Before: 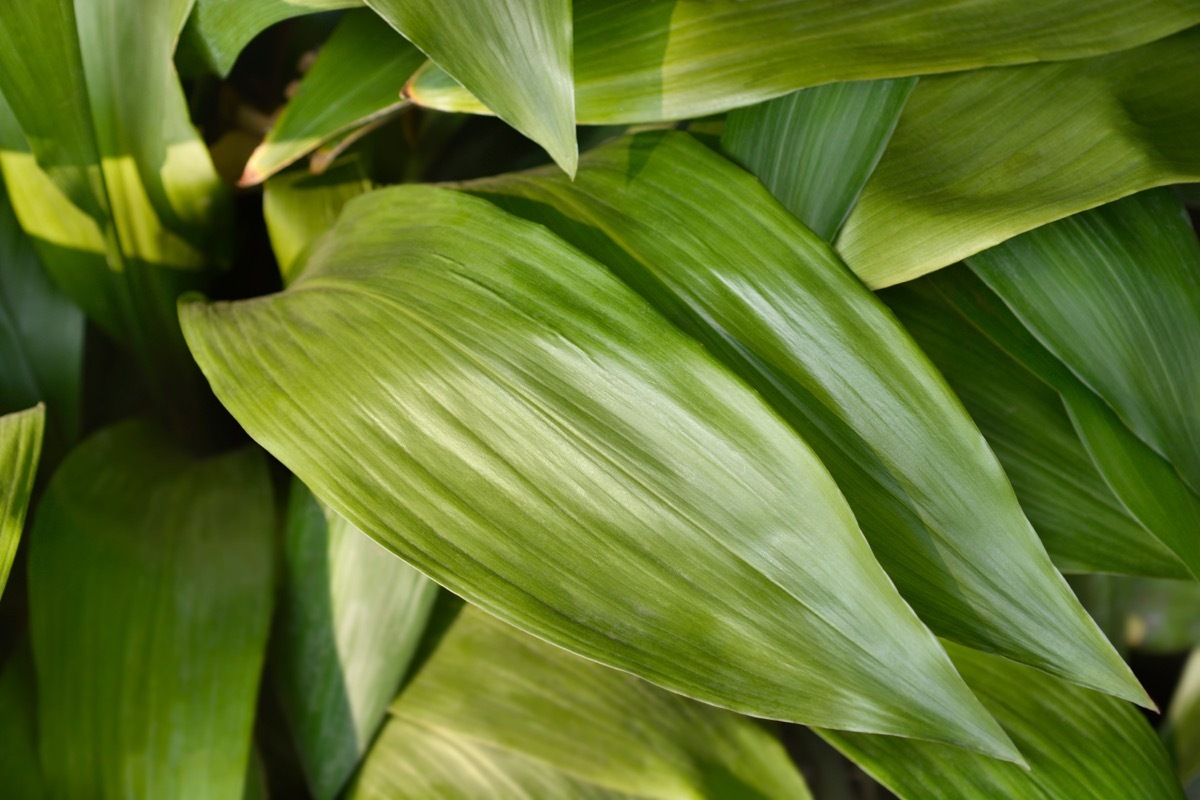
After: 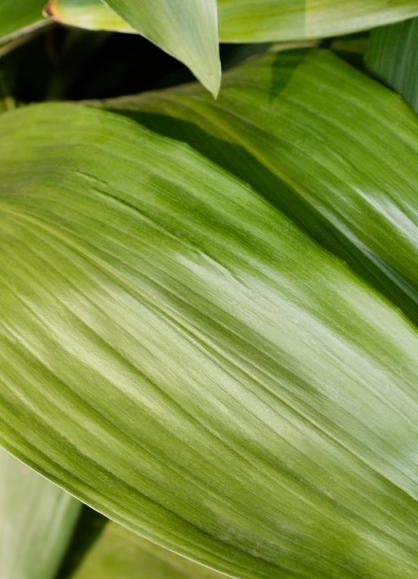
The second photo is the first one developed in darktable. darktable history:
filmic rgb: middle gray luminance 9.22%, black relative exposure -10.7 EV, white relative exposure 3.45 EV, target black luminance 0%, hardness 5.95, latitude 59.47%, contrast 1.091, highlights saturation mix 3.94%, shadows ↔ highlights balance 29.31%
crop and rotate: left 29.775%, top 10.321%, right 35.32%, bottom 17.255%
